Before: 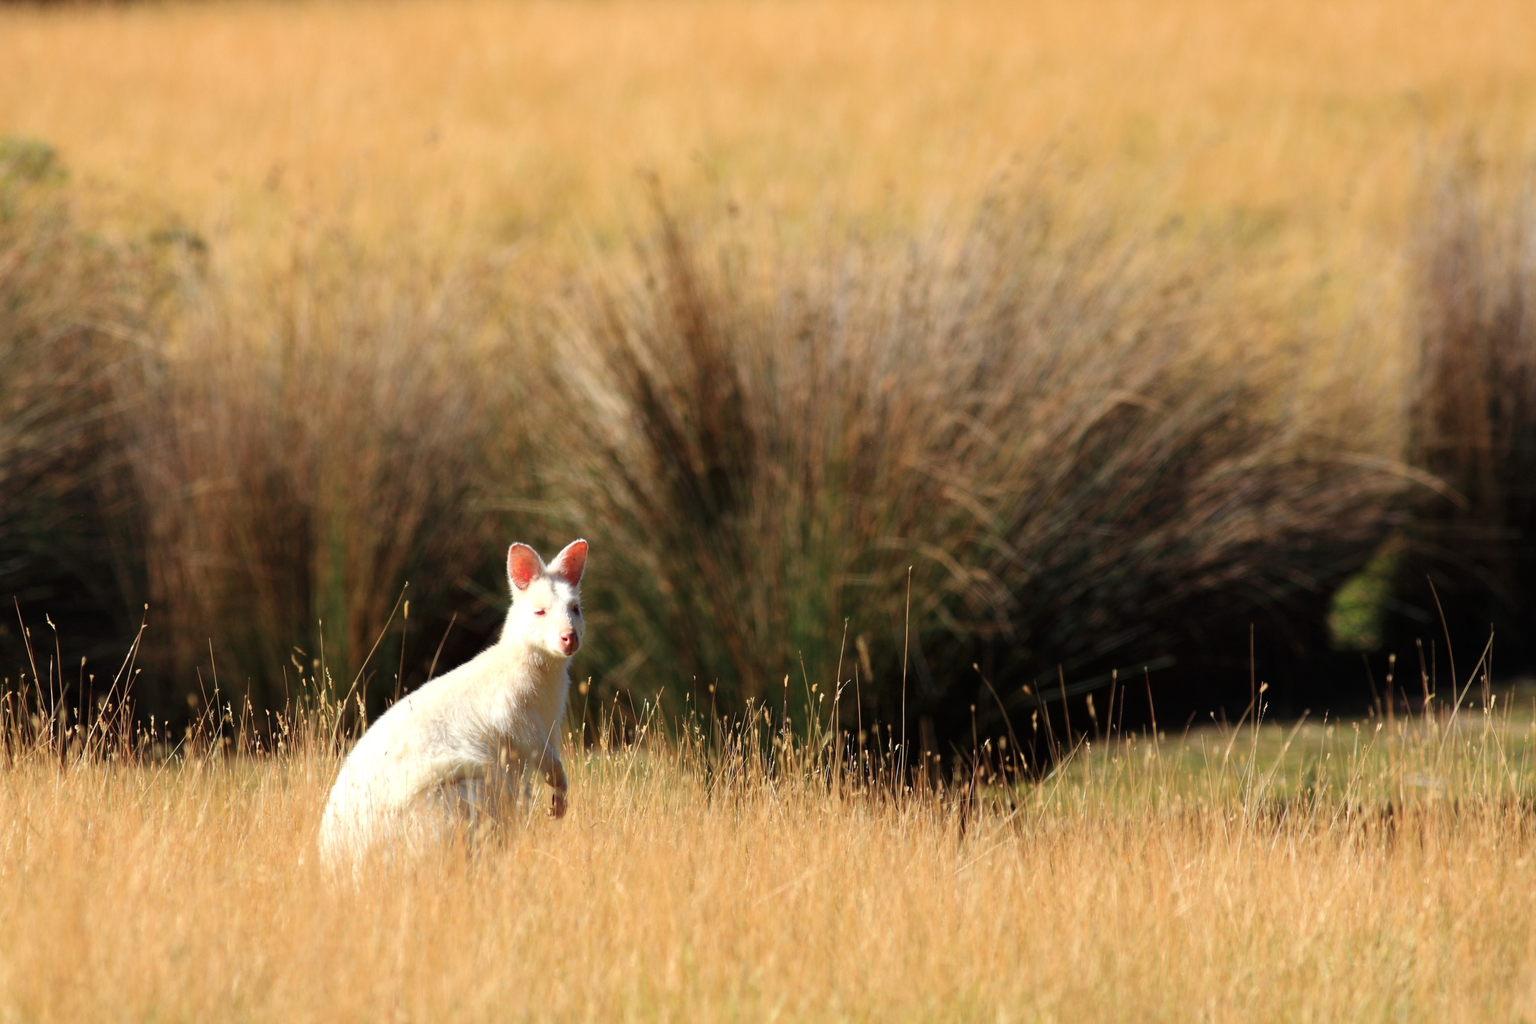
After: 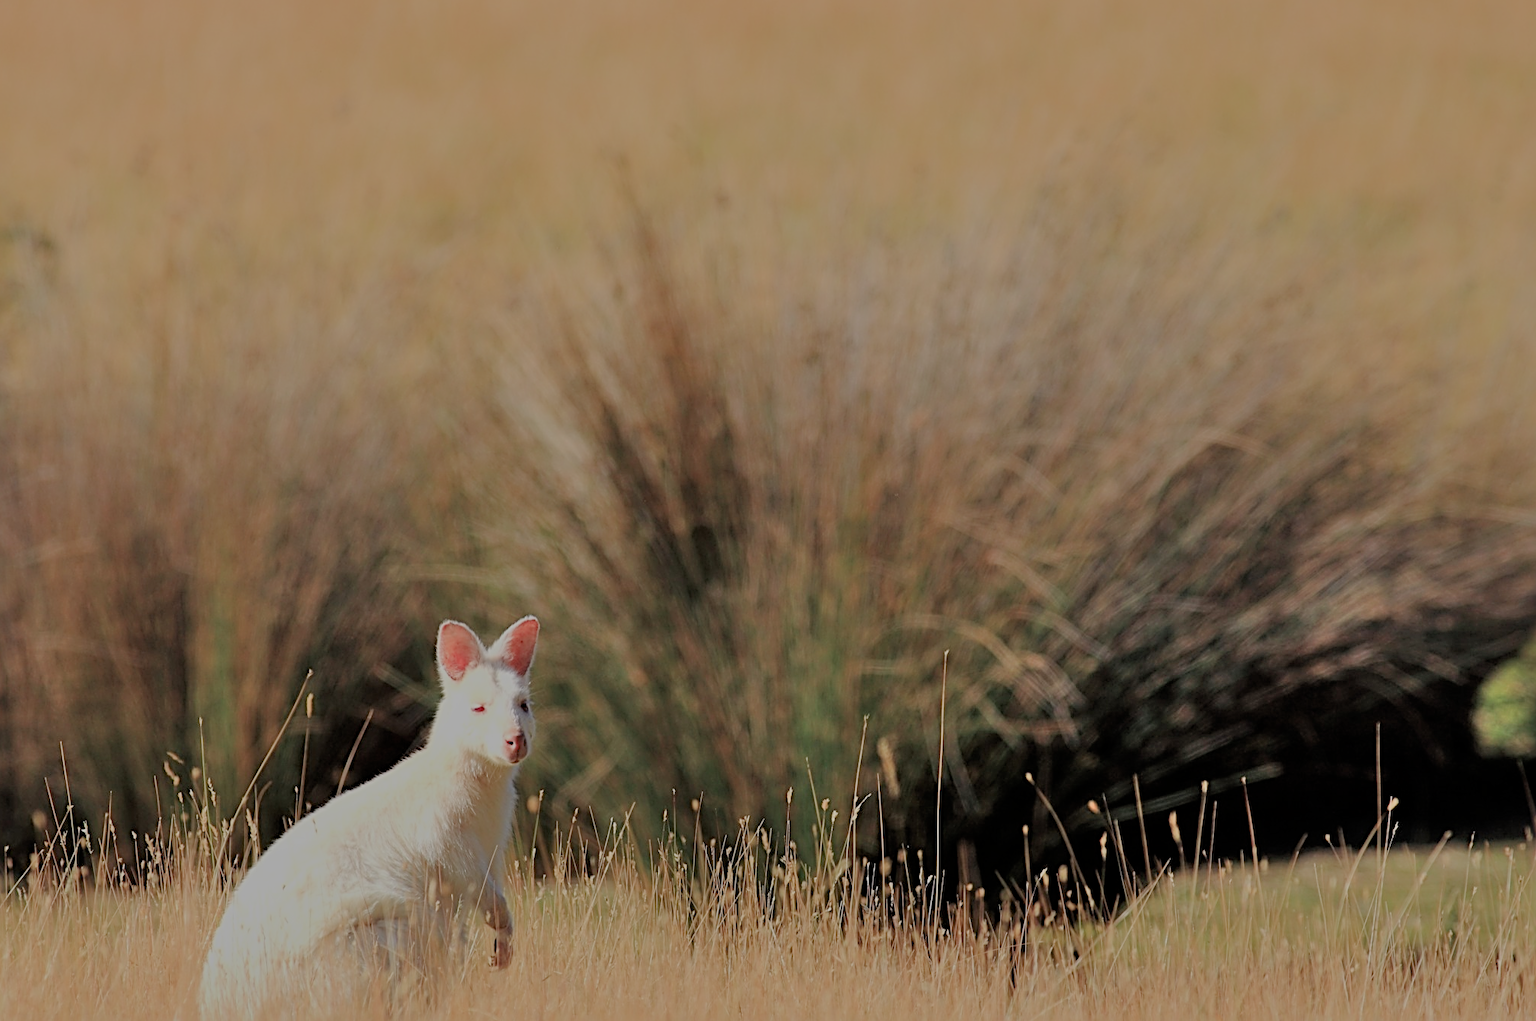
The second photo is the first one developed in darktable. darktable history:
crop and rotate: left 10.515%, top 5.062%, right 10.306%, bottom 16.012%
sharpen: radius 2.981, amount 0.758
shadows and highlights: soften with gaussian
filmic rgb: black relative exposure -7.97 EV, white relative exposure 8.06 EV, target black luminance 0%, hardness 2.5, latitude 76.5%, contrast 0.546, shadows ↔ highlights balance 0.013%, contrast in shadows safe
